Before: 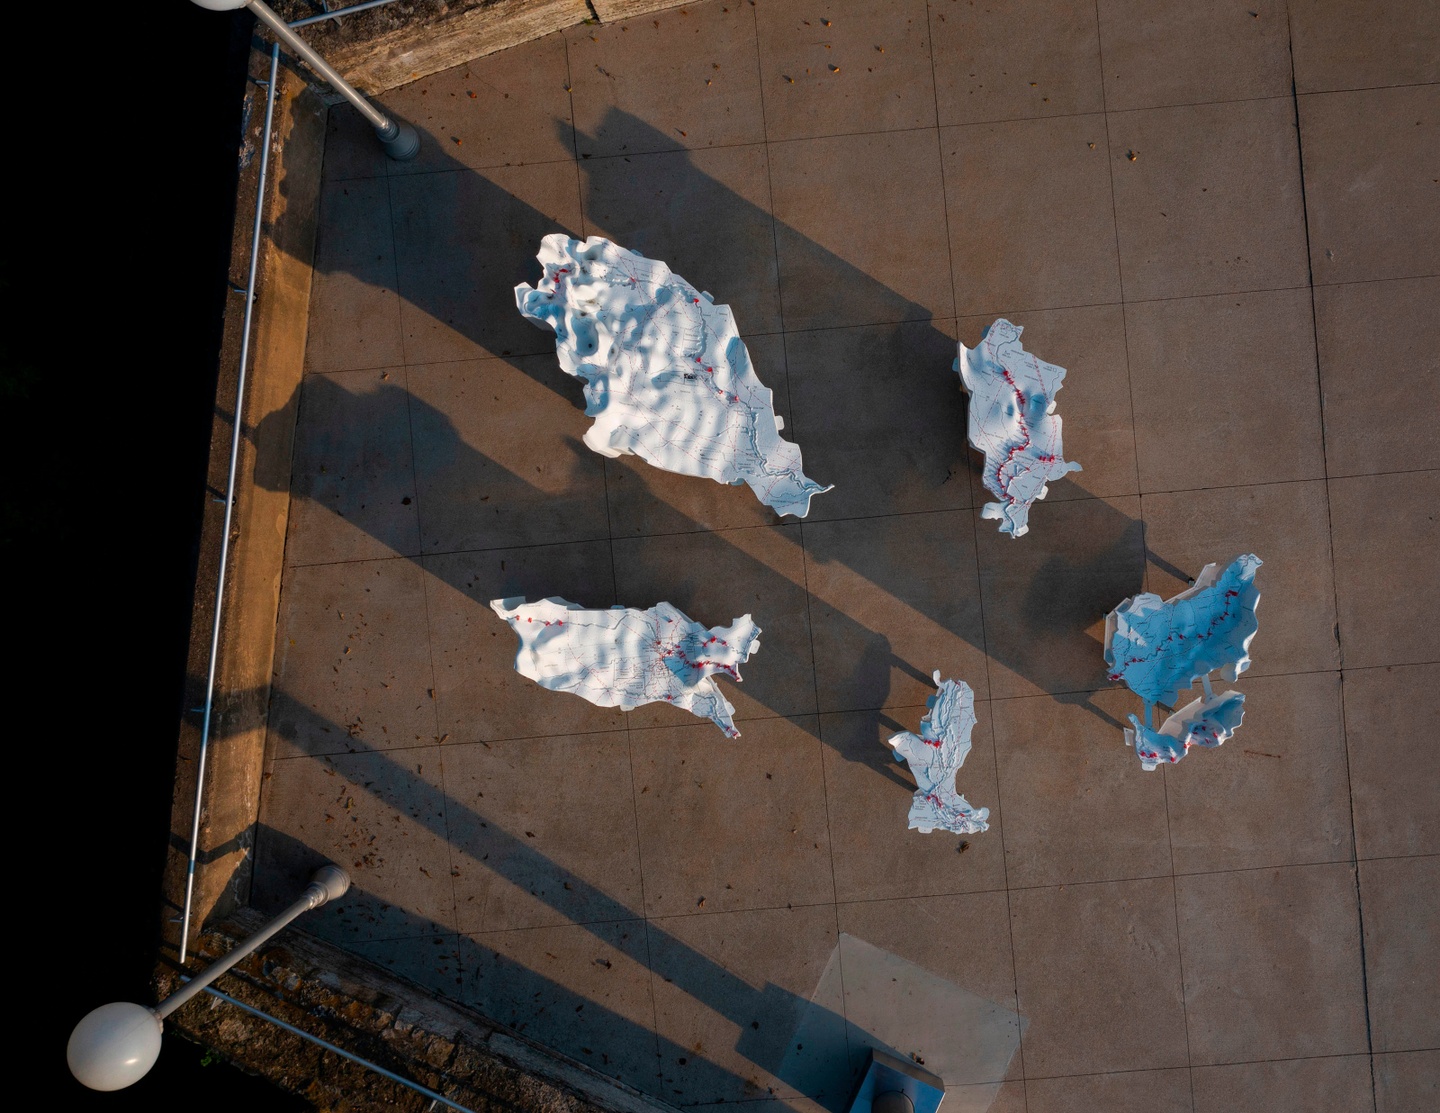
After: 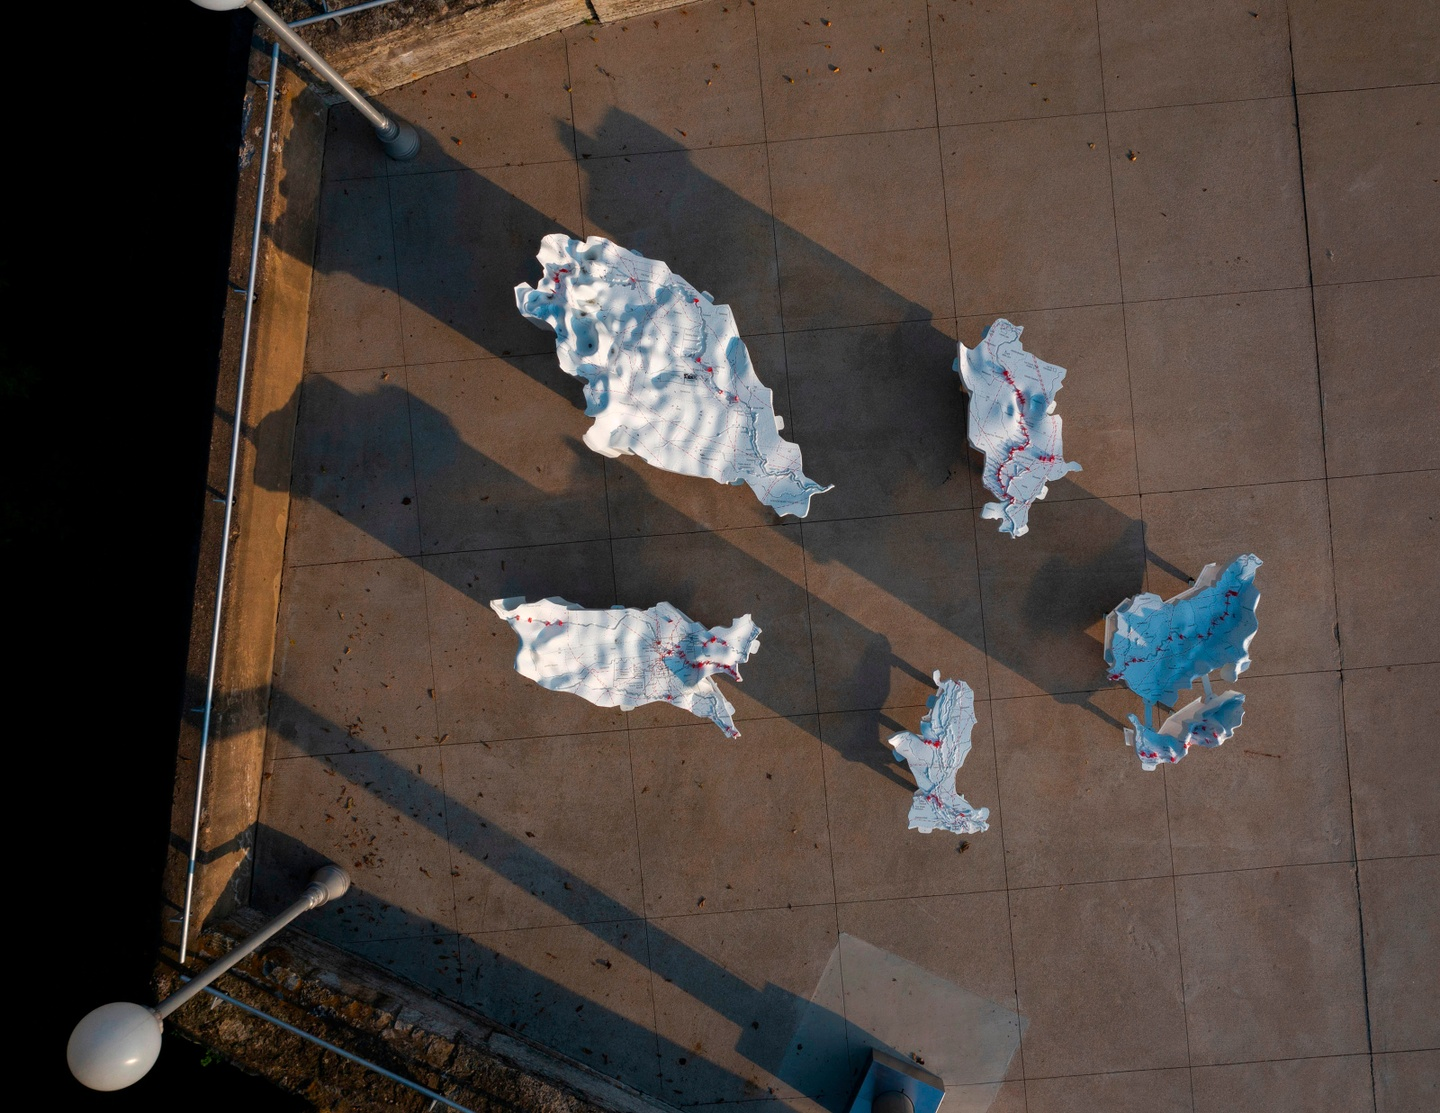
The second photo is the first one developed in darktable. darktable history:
exposure: exposure 0.076 EV, compensate highlight preservation false
